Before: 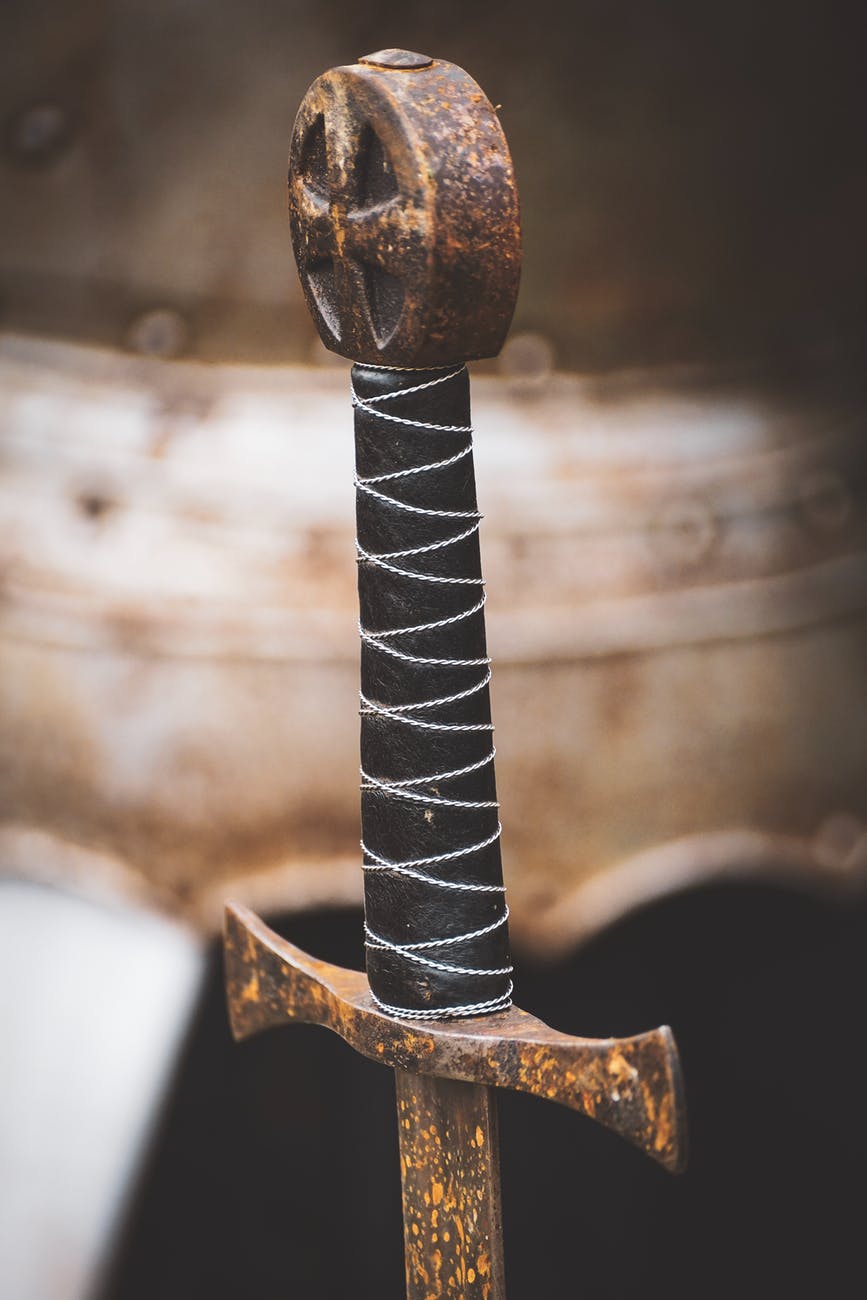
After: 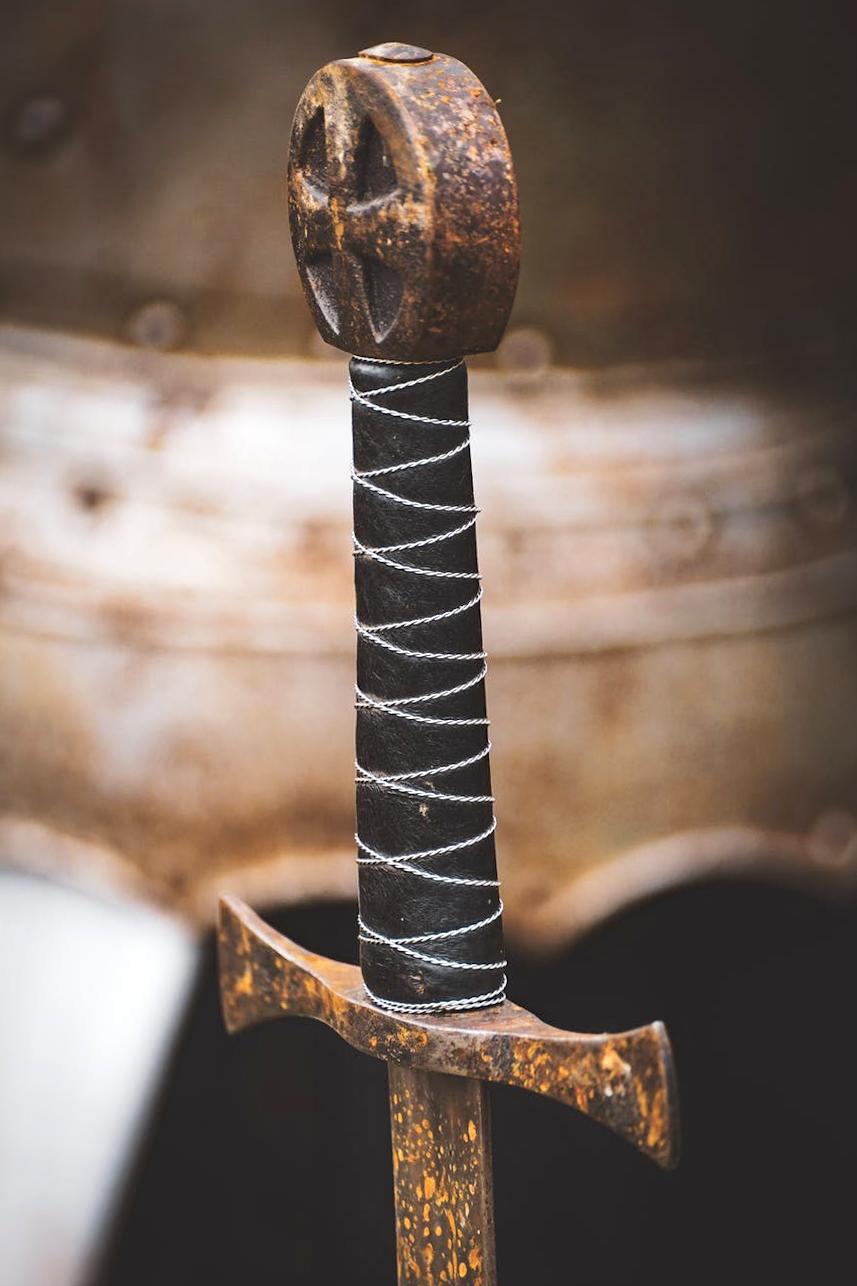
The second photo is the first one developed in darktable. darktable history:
exposure: exposure 0.152 EV, compensate highlight preservation false
crop and rotate: angle -0.409°
haze removal: adaptive false
